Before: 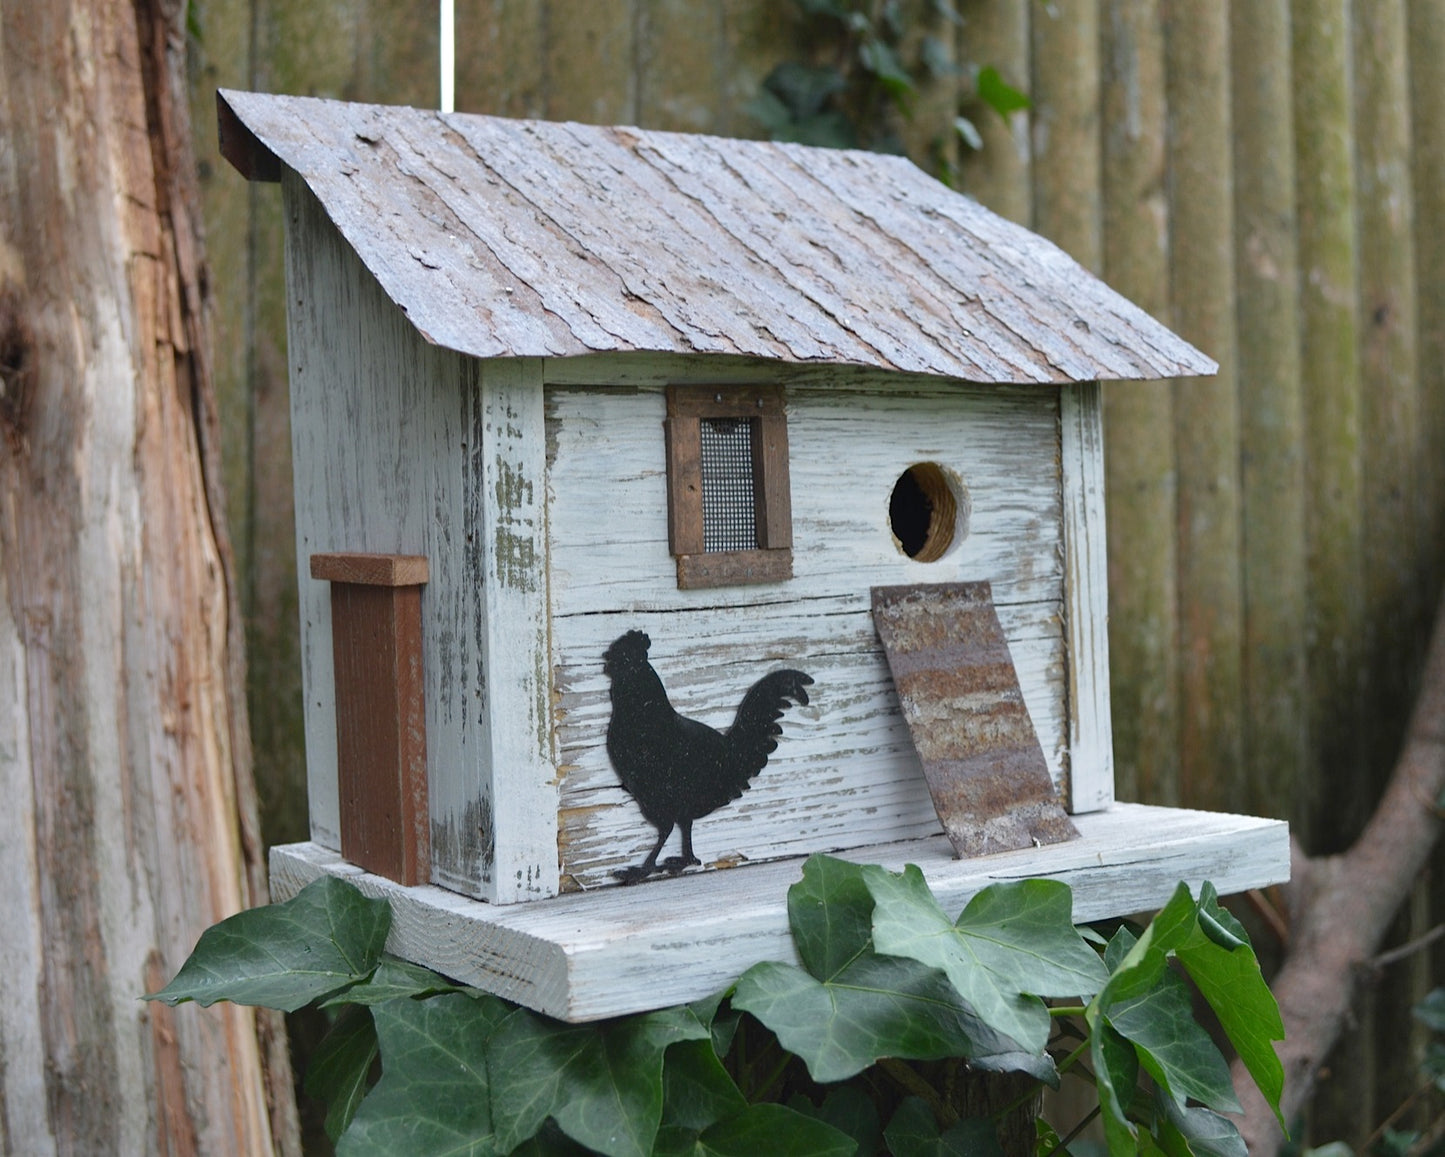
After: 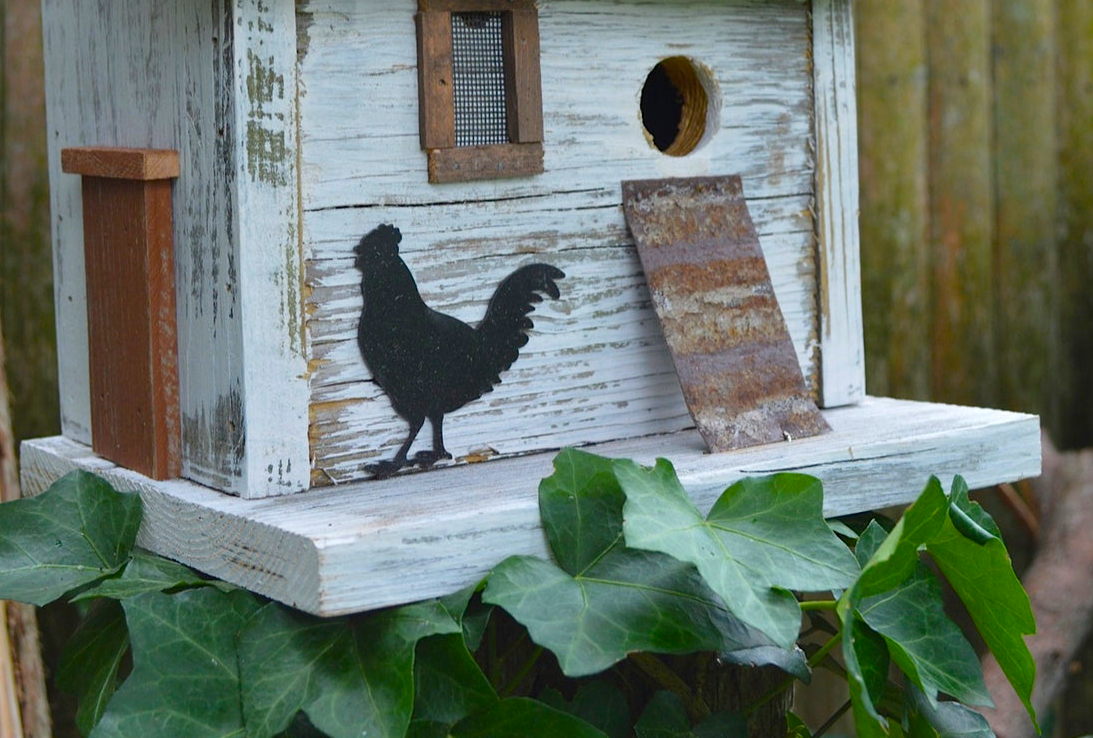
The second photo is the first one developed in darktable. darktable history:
crop and rotate: left 17.299%, top 35.115%, right 7.015%, bottom 1.024%
color balance rgb: linear chroma grading › global chroma 15%, perceptual saturation grading › global saturation 30%
